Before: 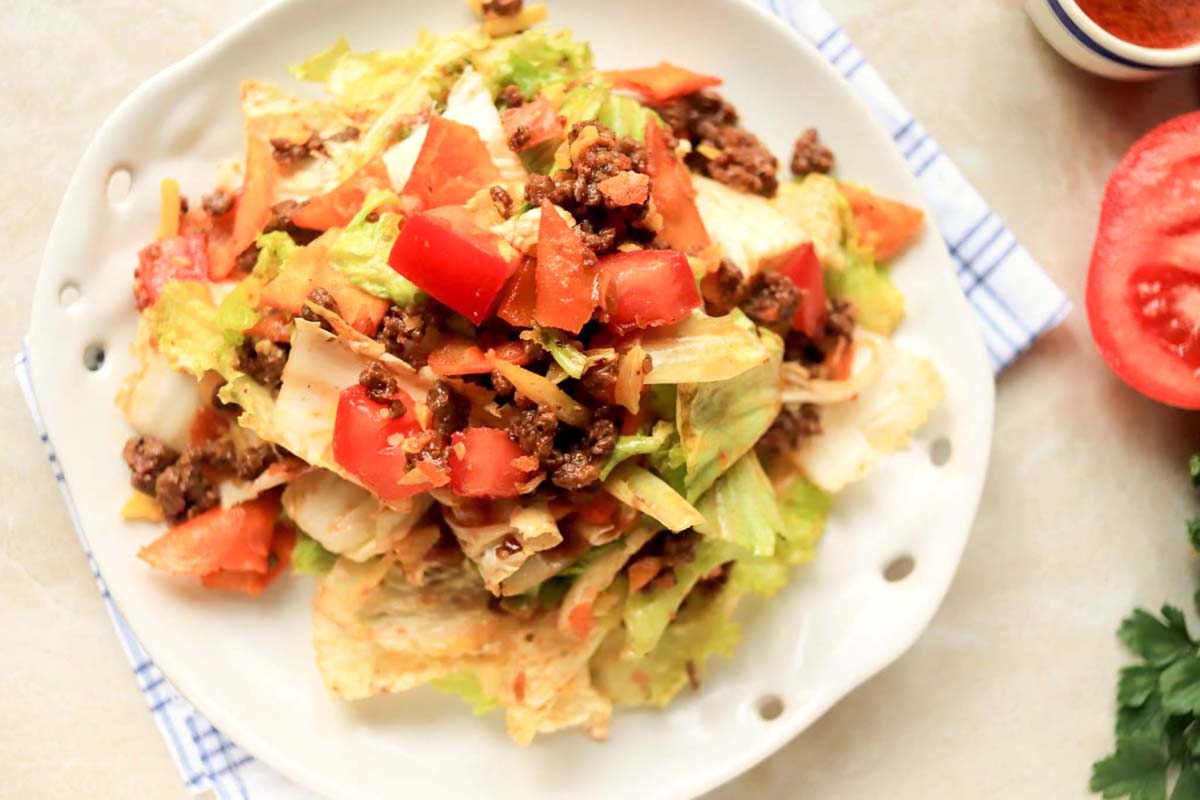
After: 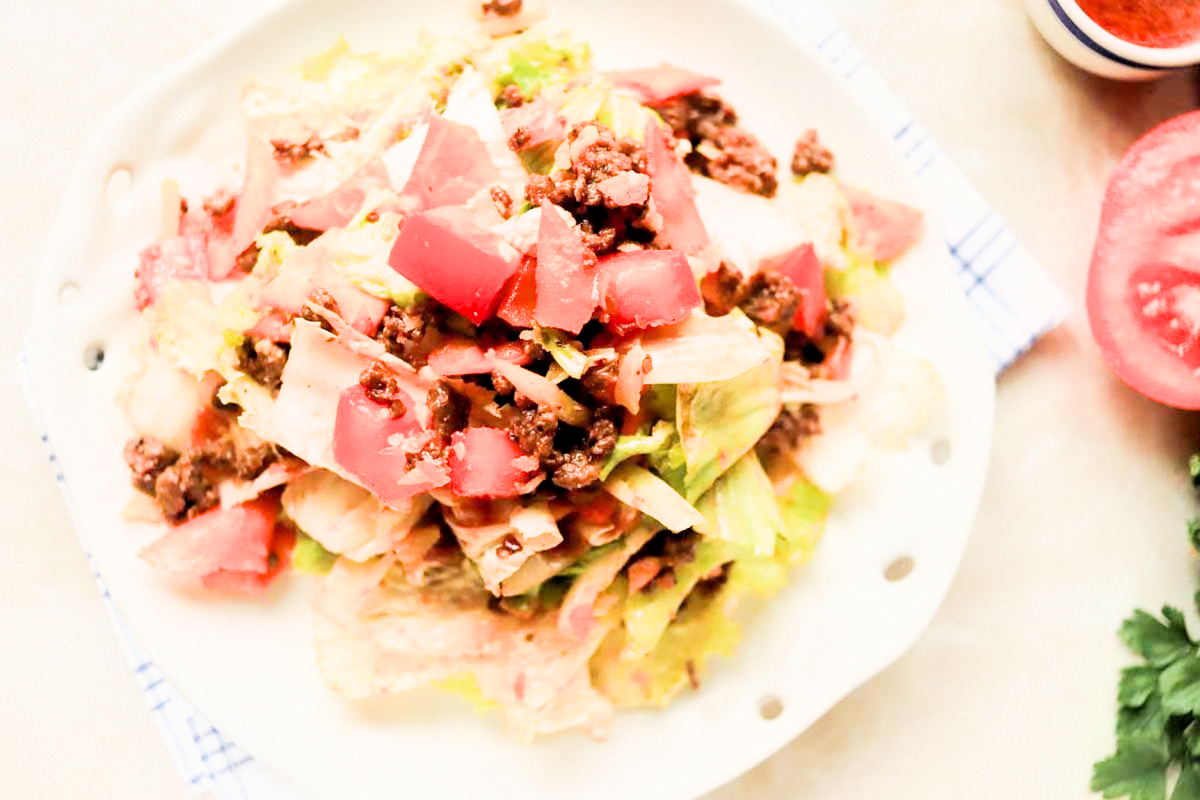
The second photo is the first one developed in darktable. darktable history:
exposure: black level correction 0, exposure 1.199 EV, compensate highlight preservation false
tone equalizer: -7 EV 0.195 EV, -6 EV 0.146 EV, -5 EV 0.085 EV, -4 EV 0.055 EV, -2 EV -0.035 EV, -1 EV -0.062 EV, +0 EV -0.079 EV
filmic rgb: black relative exposure -5.14 EV, white relative exposure 3.97 EV, threshold -0.289 EV, transition 3.19 EV, structure ↔ texture 99.79%, hardness 2.9, contrast 1.297, highlights saturation mix -29.3%, enable highlight reconstruction true
color zones: curves: ch1 [(0, 0.513) (0.143, 0.524) (0.286, 0.511) (0.429, 0.506) (0.571, 0.503) (0.714, 0.503) (0.857, 0.508) (1, 0.513)]
